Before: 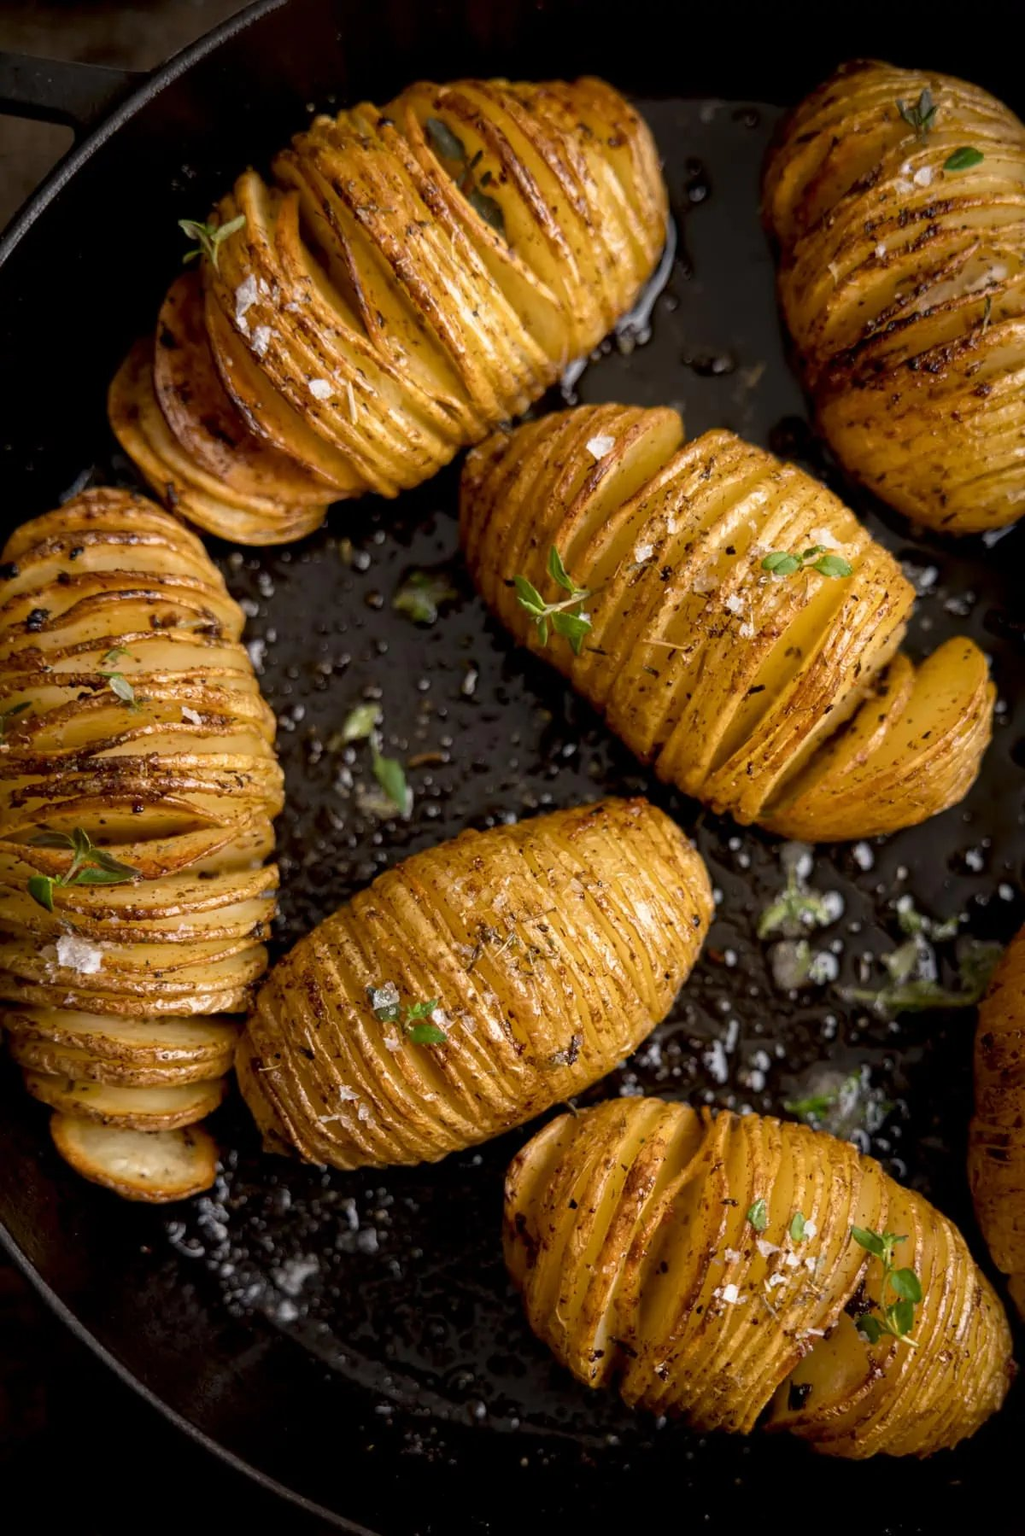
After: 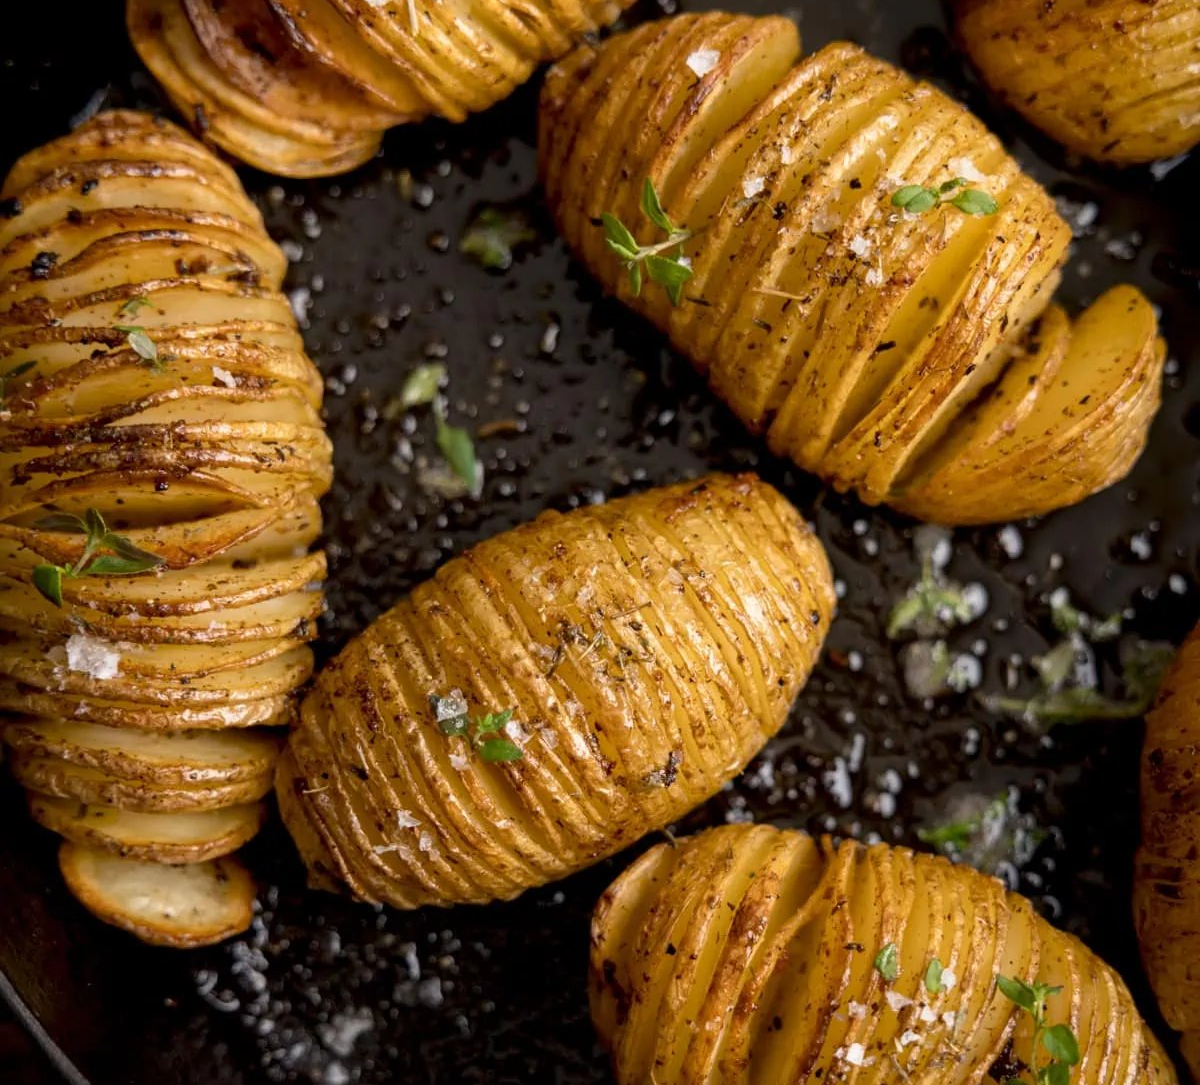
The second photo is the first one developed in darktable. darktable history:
crop and rotate: top 25.697%, bottom 13.954%
